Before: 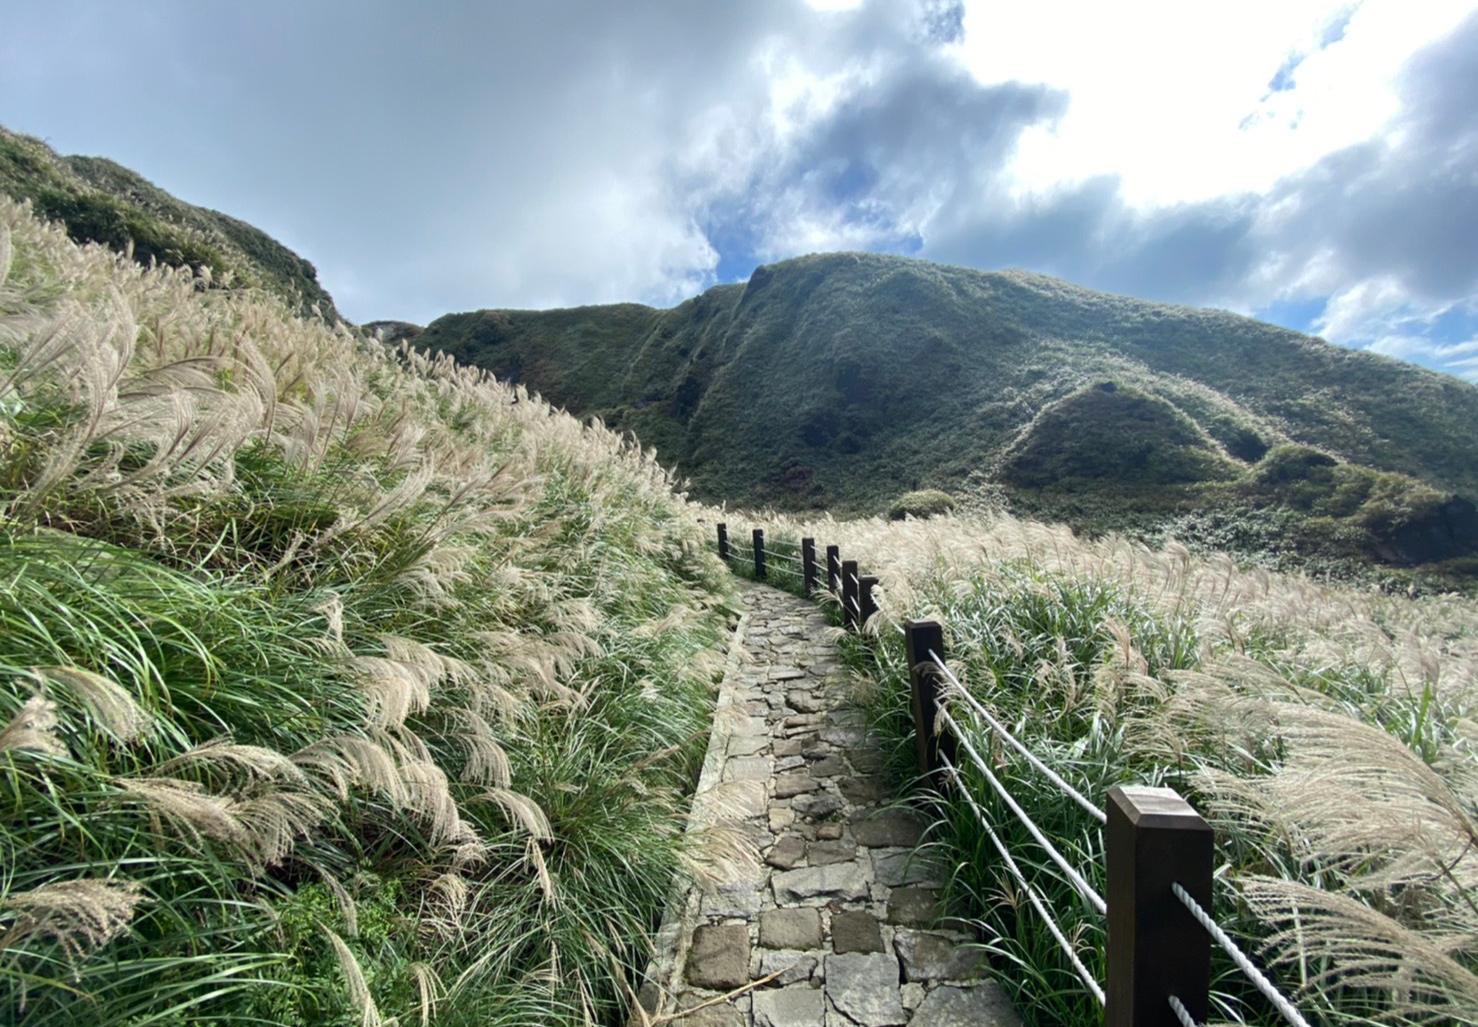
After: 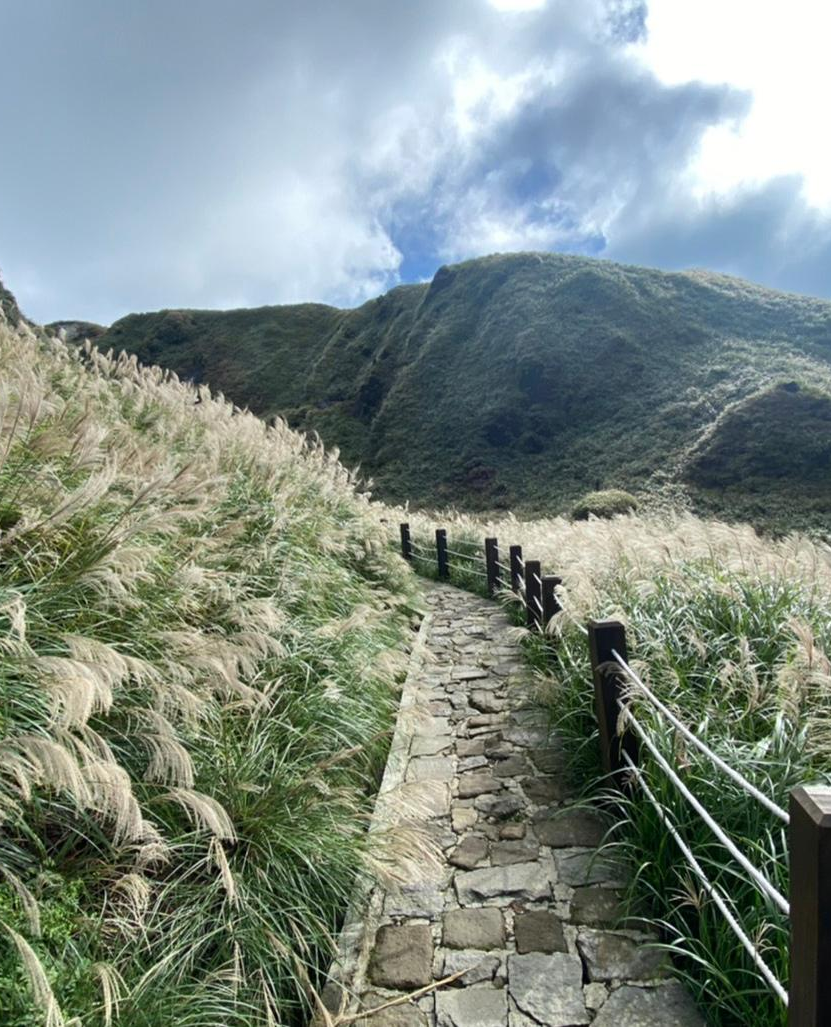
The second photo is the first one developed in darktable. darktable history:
white balance: emerald 1
color correction: saturation 0.99
crop: left 21.496%, right 22.254%
